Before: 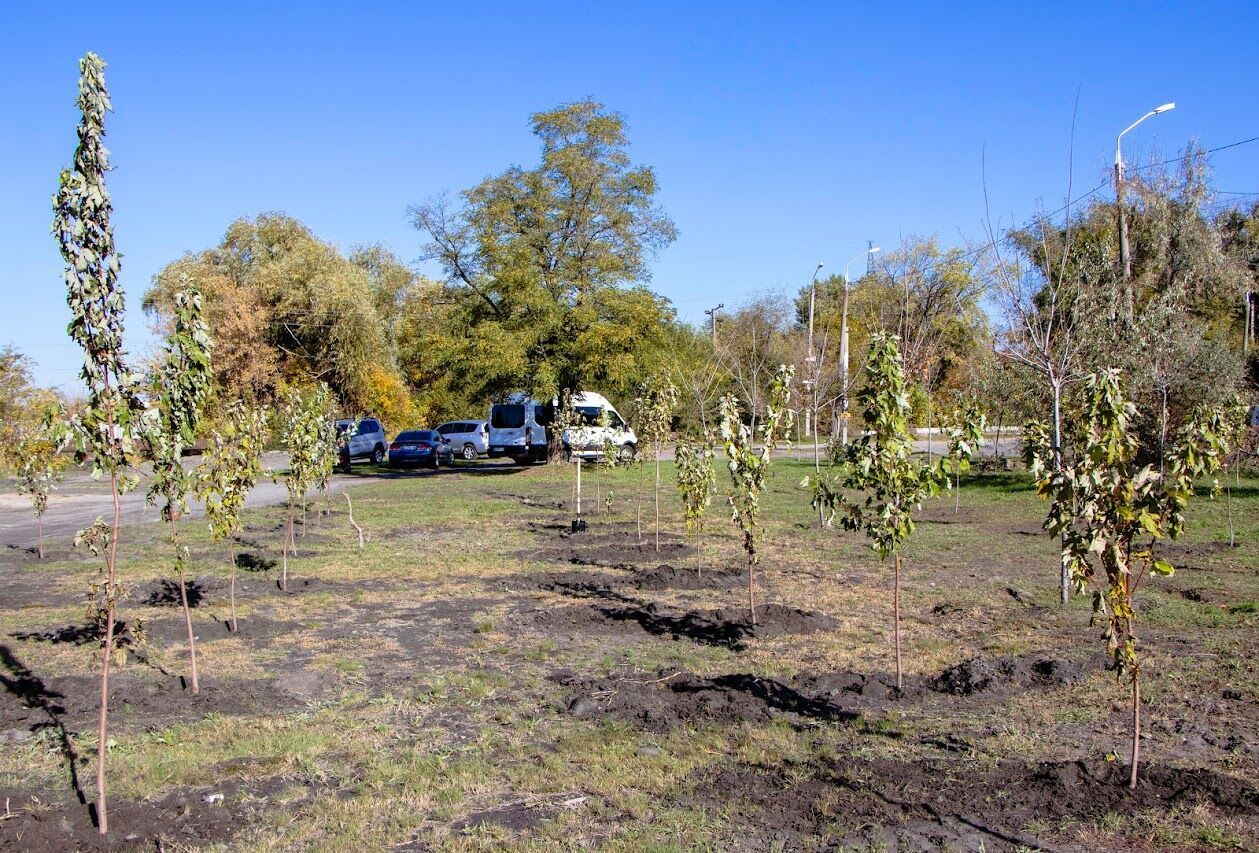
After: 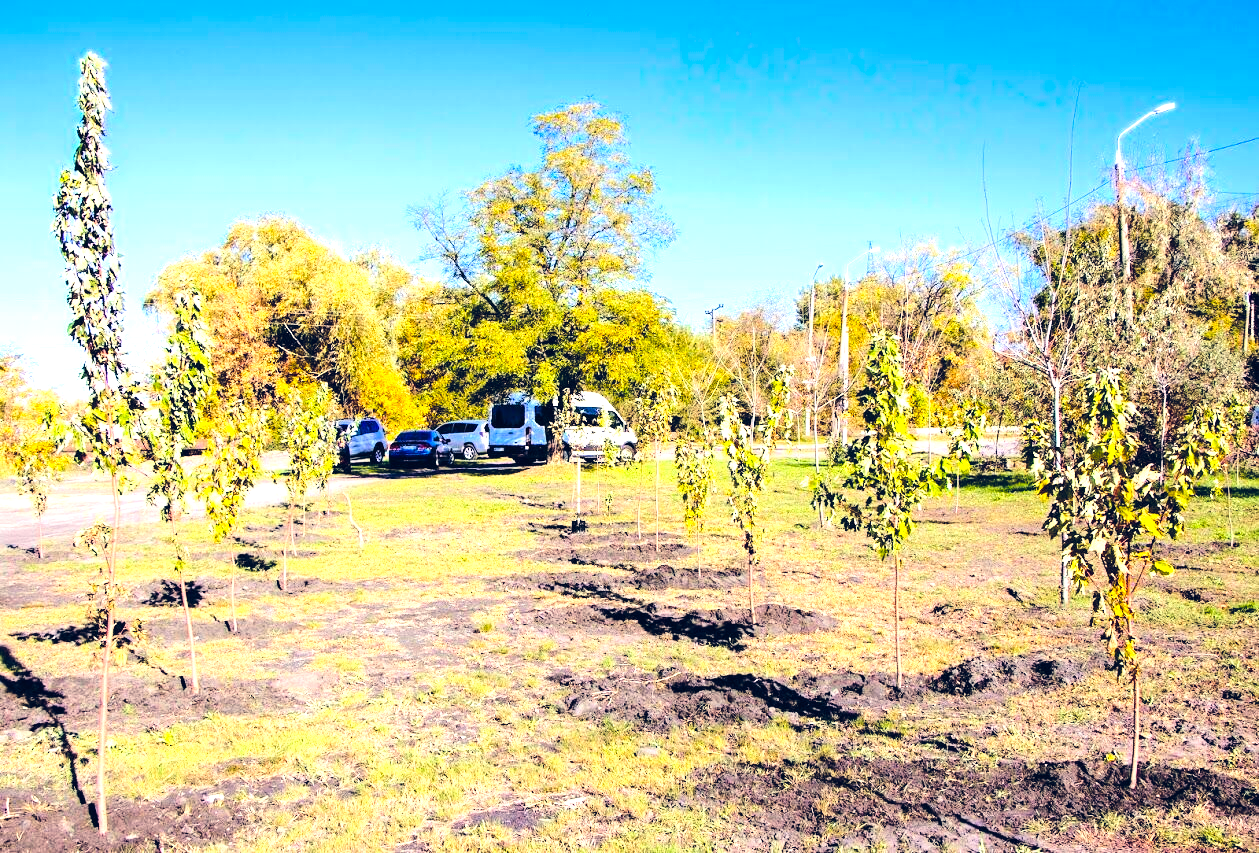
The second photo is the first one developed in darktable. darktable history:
color balance rgb: highlights gain › chroma 3.027%, highlights gain › hue 76.95°, global offset › luminance 0.396%, global offset › chroma 0.213%, global offset › hue 254.6°, perceptual saturation grading › global saturation 30.632%, perceptual brilliance grading › global brilliance -4.57%, perceptual brilliance grading › highlights 24.081%, perceptual brilliance grading › mid-tones 6.863%, perceptual brilliance grading › shadows -4.725%, global vibrance 20%
tone equalizer: -7 EV 0.146 EV, -6 EV 0.572 EV, -5 EV 1.16 EV, -4 EV 1.33 EV, -3 EV 1.13 EV, -2 EV 0.6 EV, -1 EV 0.156 EV, edges refinement/feathering 500, mask exposure compensation -1.57 EV, preserve details no
